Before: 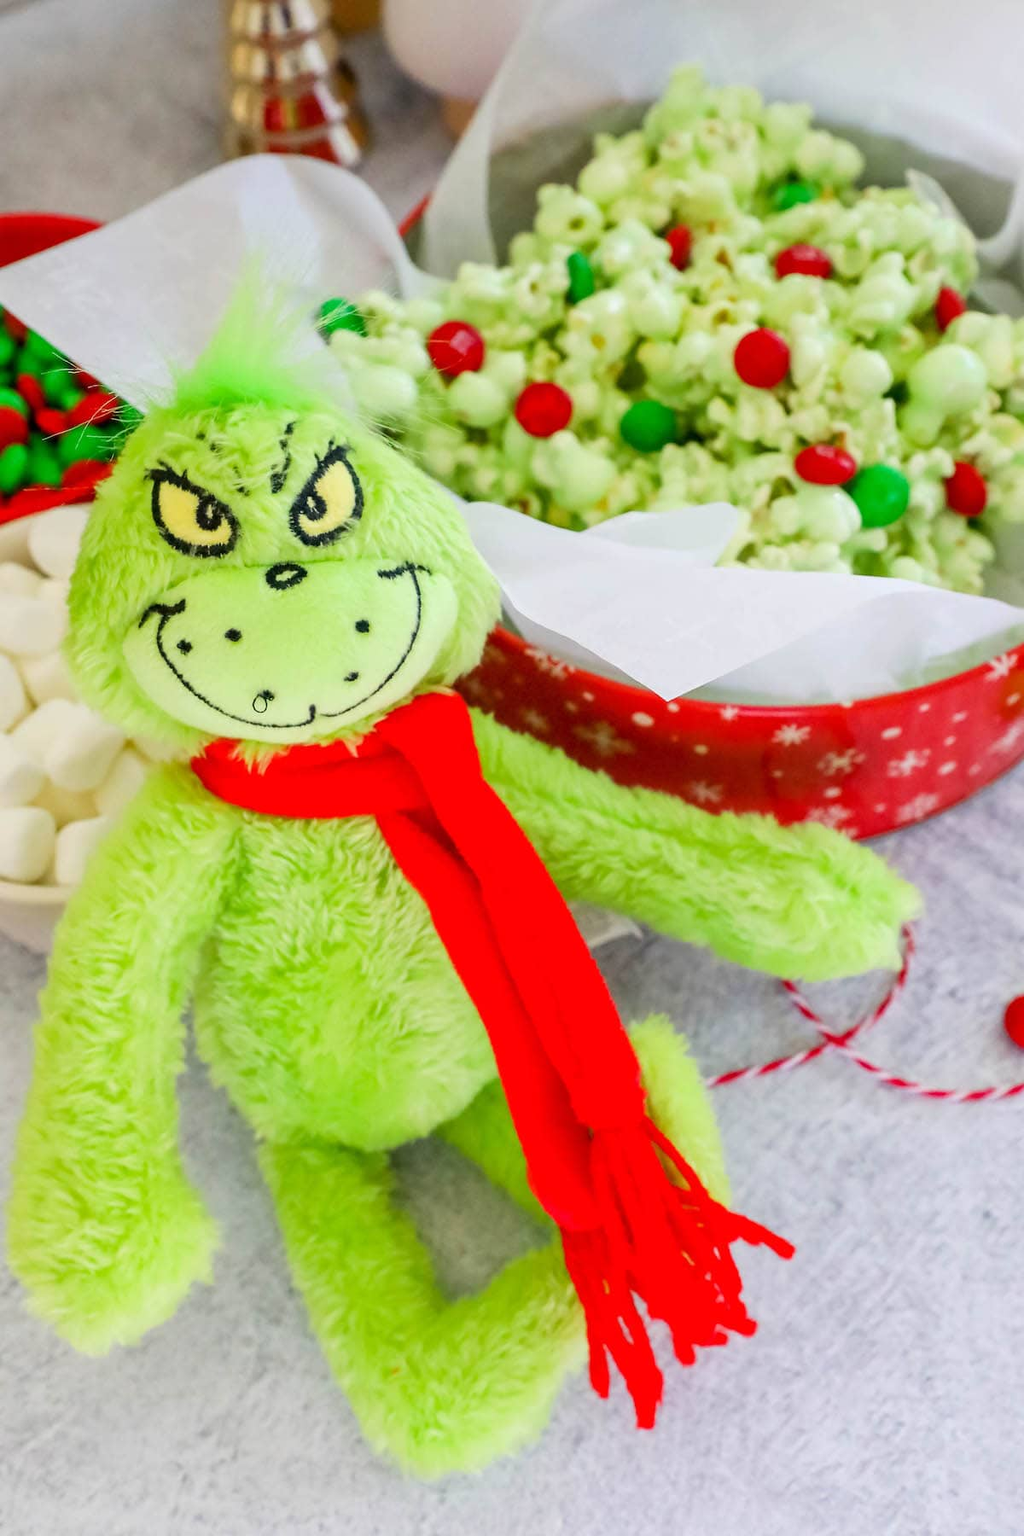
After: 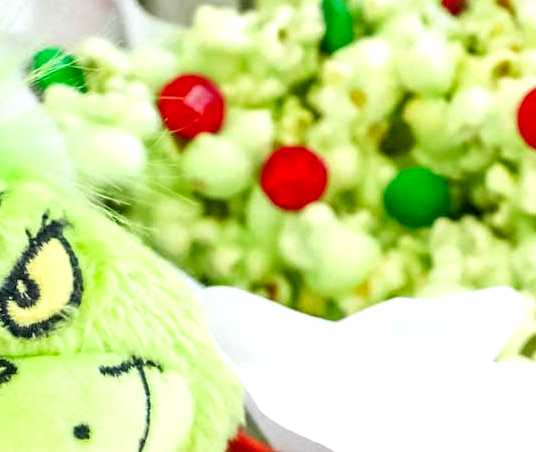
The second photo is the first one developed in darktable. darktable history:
crop: left 28.64%, top 16.832%, right 26.637%, bottom 58.055%
local contrast: highlights 35%, detail 135%
exposure: exposure 0.493 EV, compensate highlight preservation false
